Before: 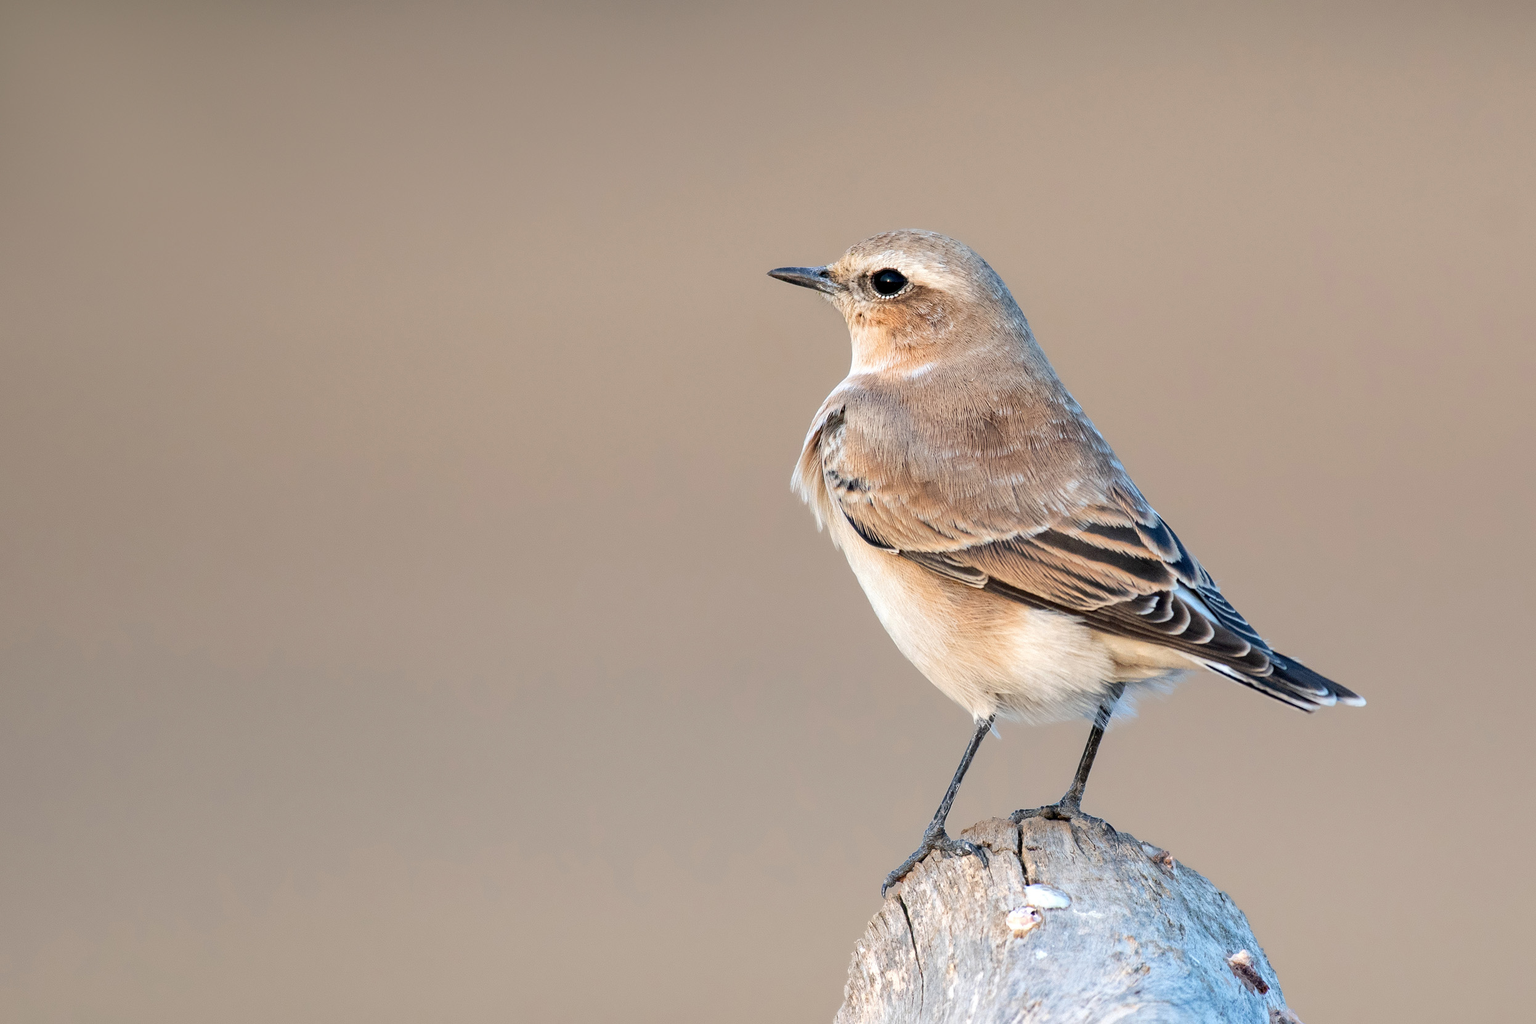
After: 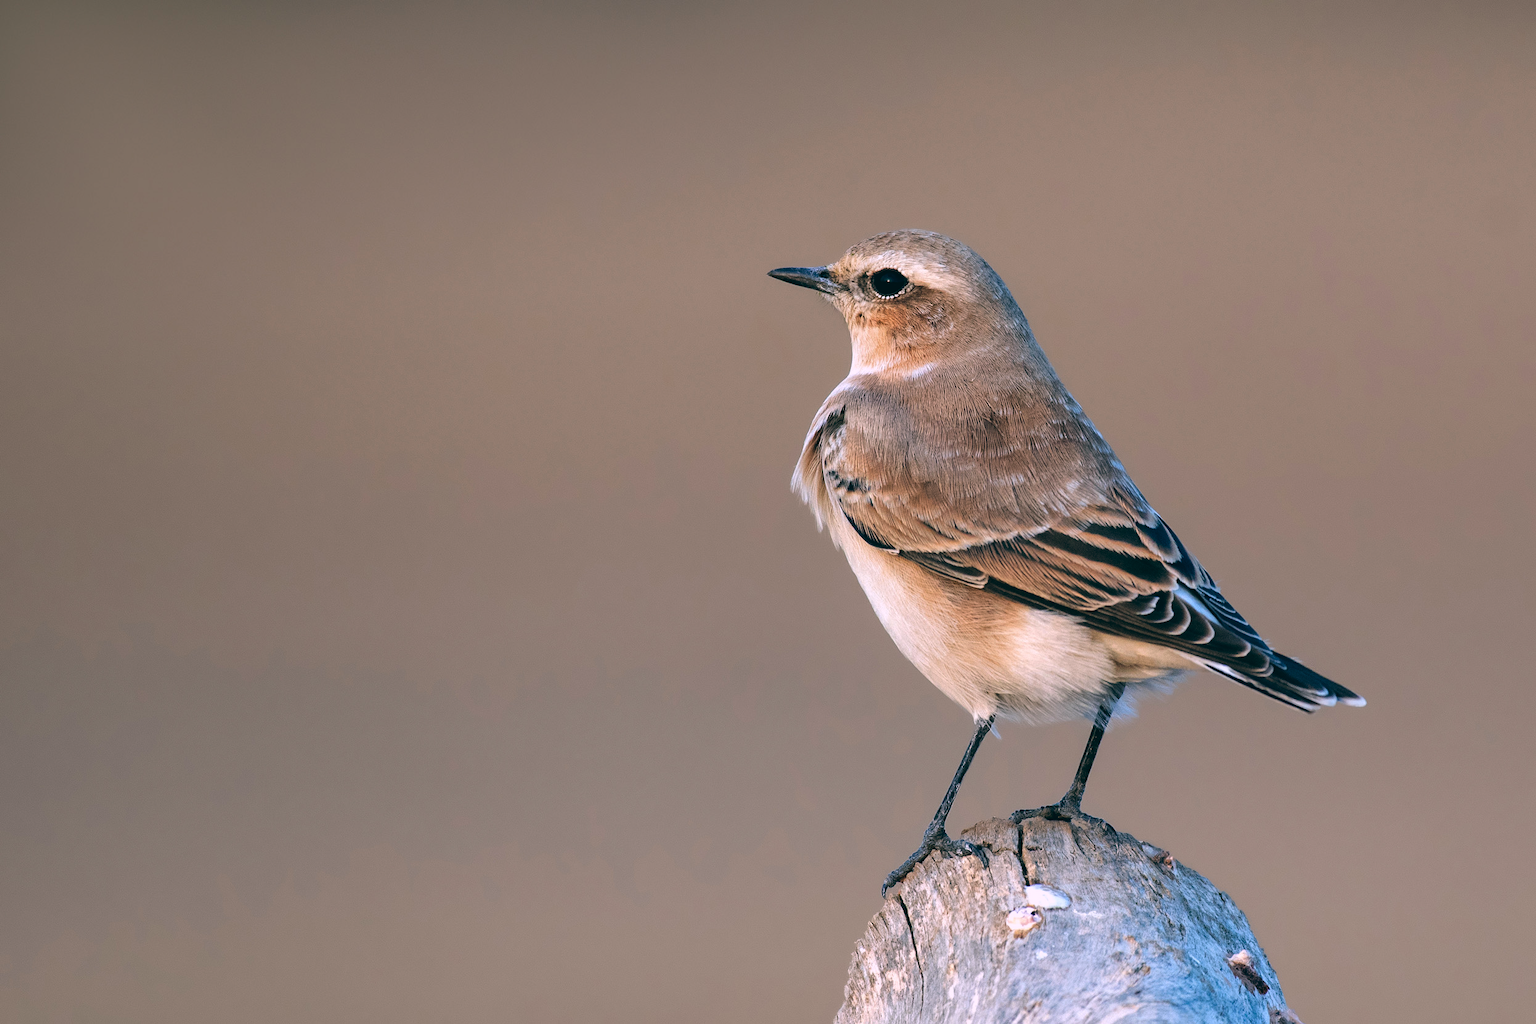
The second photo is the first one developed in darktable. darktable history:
color balance: lift [1.016, 0.983, 1, 1.017], gamma [0.78, 1.018, 1.043, 0.957], gain [0.786, 1.063, 0.937, 1.017], input saturation 118.26%, contrast 13.43%, contrast fulcrum 21.62%, output saturation 82.76%
white balance: red 0.982, blue 1.018
